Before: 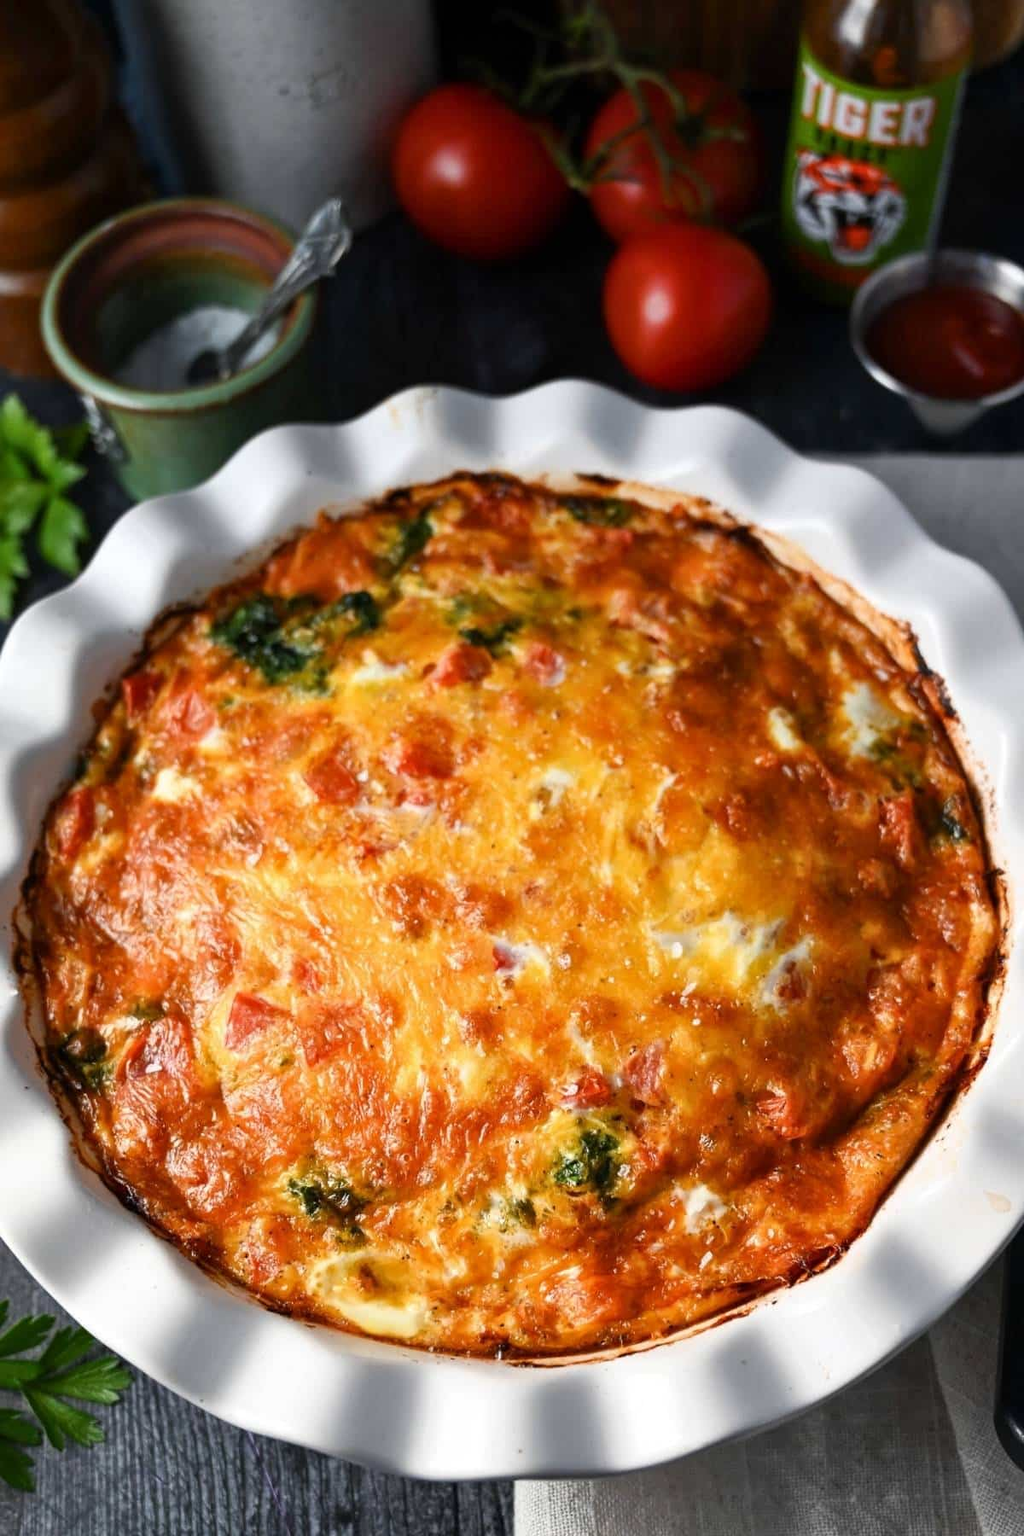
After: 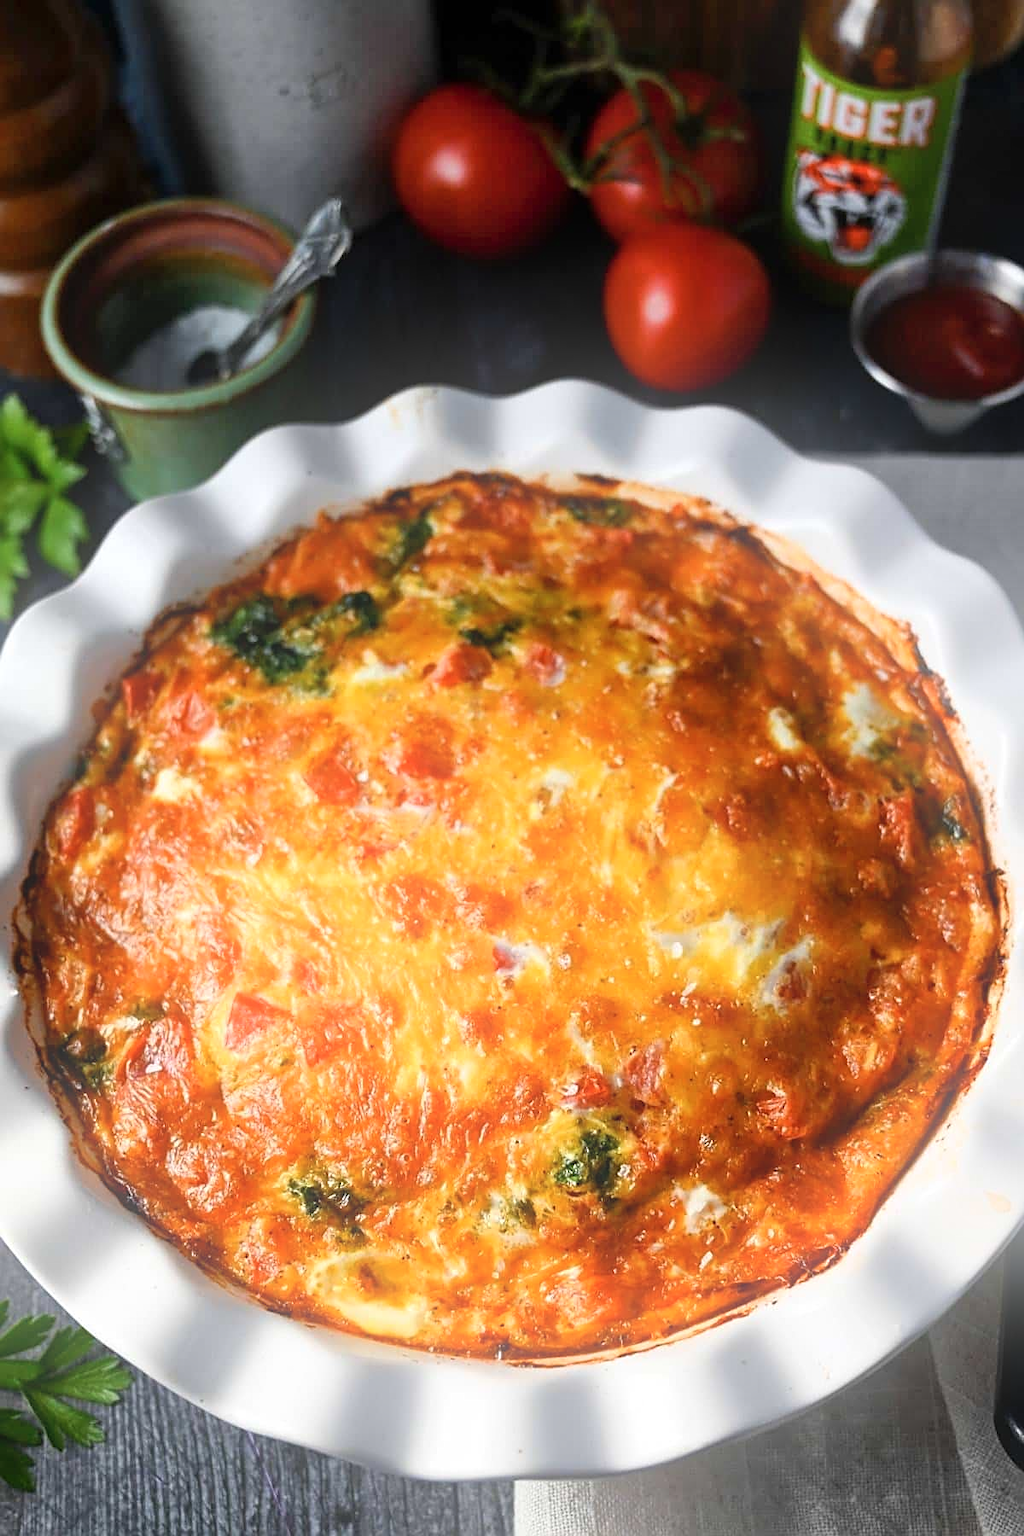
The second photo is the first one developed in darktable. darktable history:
shadows and highlights: shadows 37.27, highlights -28.18, soften with gaussian
sharpen: on, module defaults
bloom: threshold 82.5%, strength 16.25%
